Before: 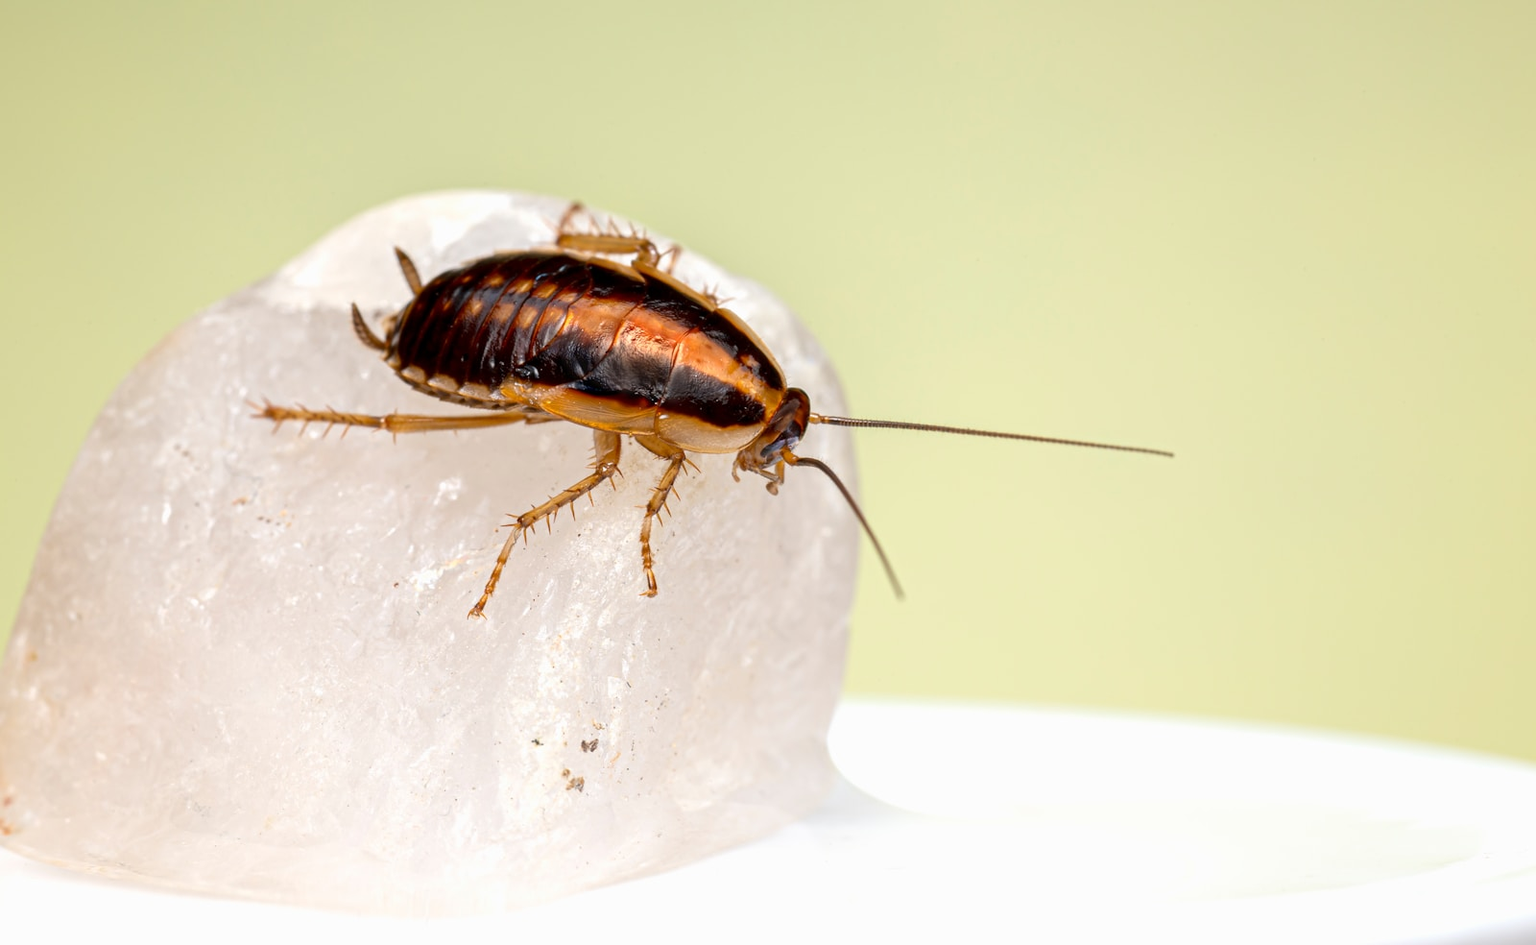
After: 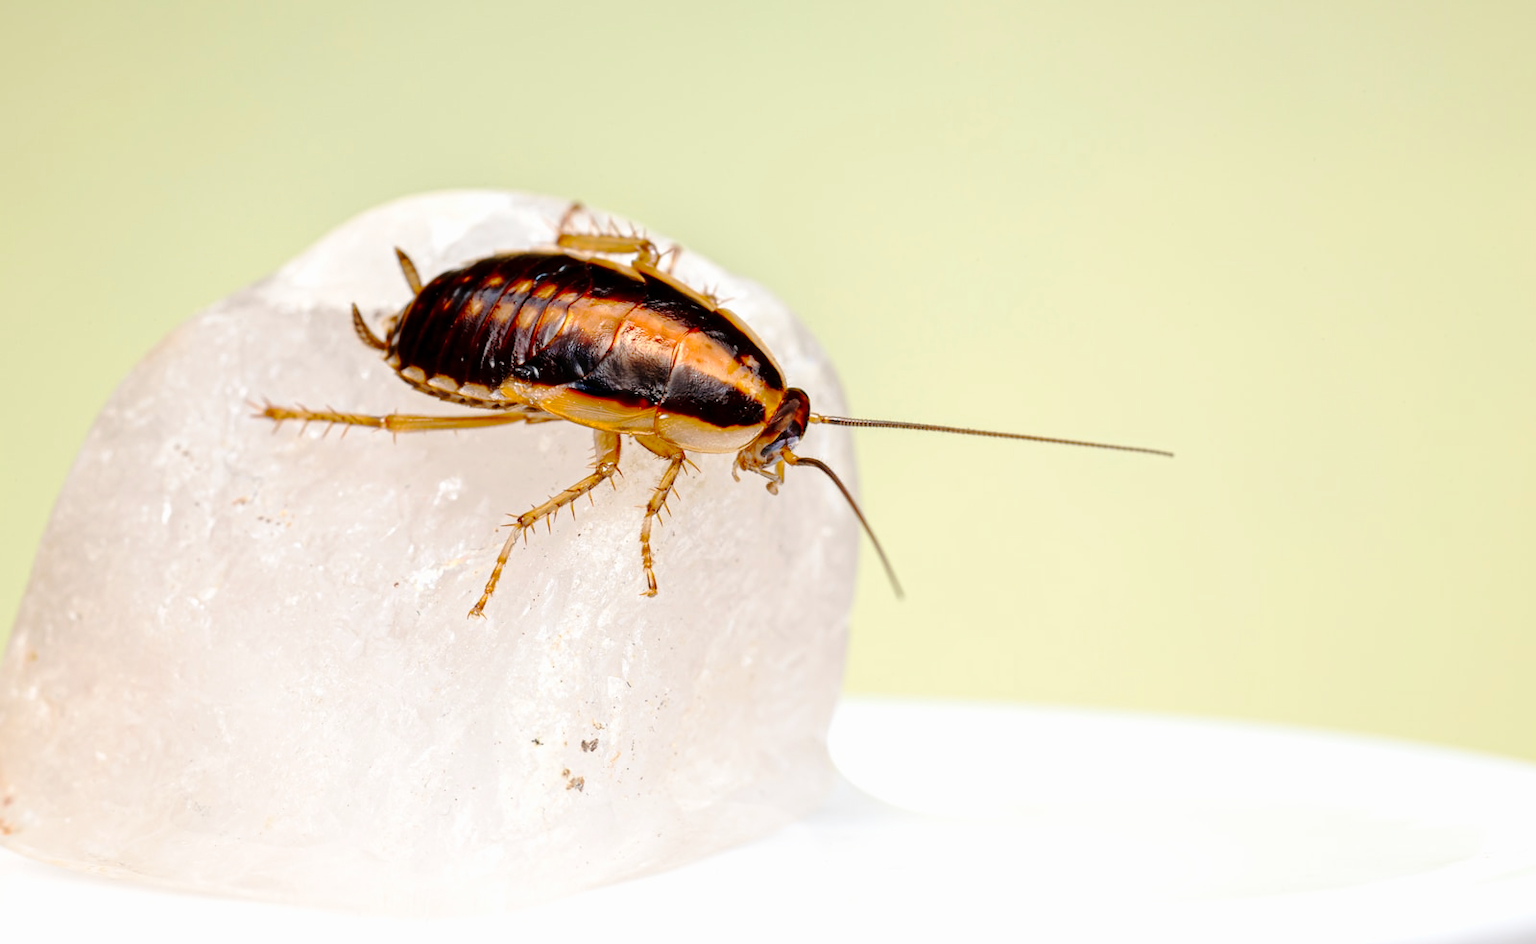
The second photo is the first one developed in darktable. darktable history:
haze removal: strength 0.1, compatibility mode true, adaptive false
tone equalizer: on, module defaults
tone curve: curves: ch0 [(0, 0) (0.003, 0.002) (0.011, 0.008) (0.025, 0.016) (0.044, 0.026) (0.069, 0.04) (0.1, 0.061) (0.136, 0.104) (0.177, 0.15) (0.224, 0.22) (0.277, 0.307) (0.335, 0.399) (0.399, 0.492) (0.468, 0.575) (0.543, 0.638) (0.623, 0.701) (0.709, 0.778) (0.801, 0.85) (0.898, 0.934) (1, 1)], preserve colors none
